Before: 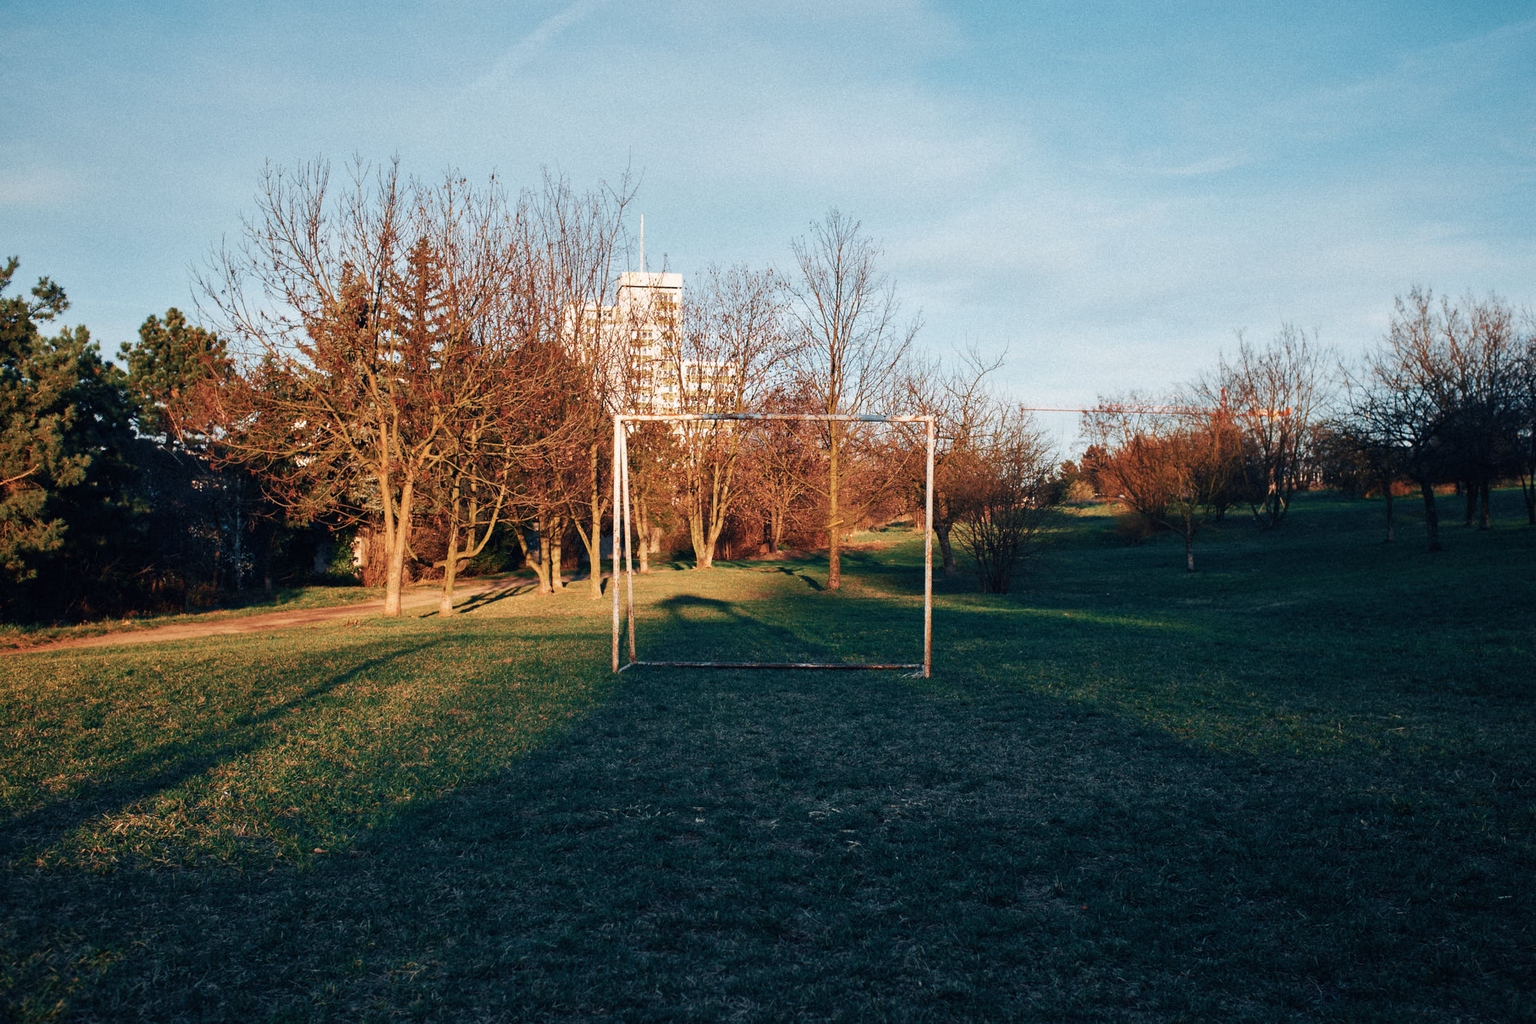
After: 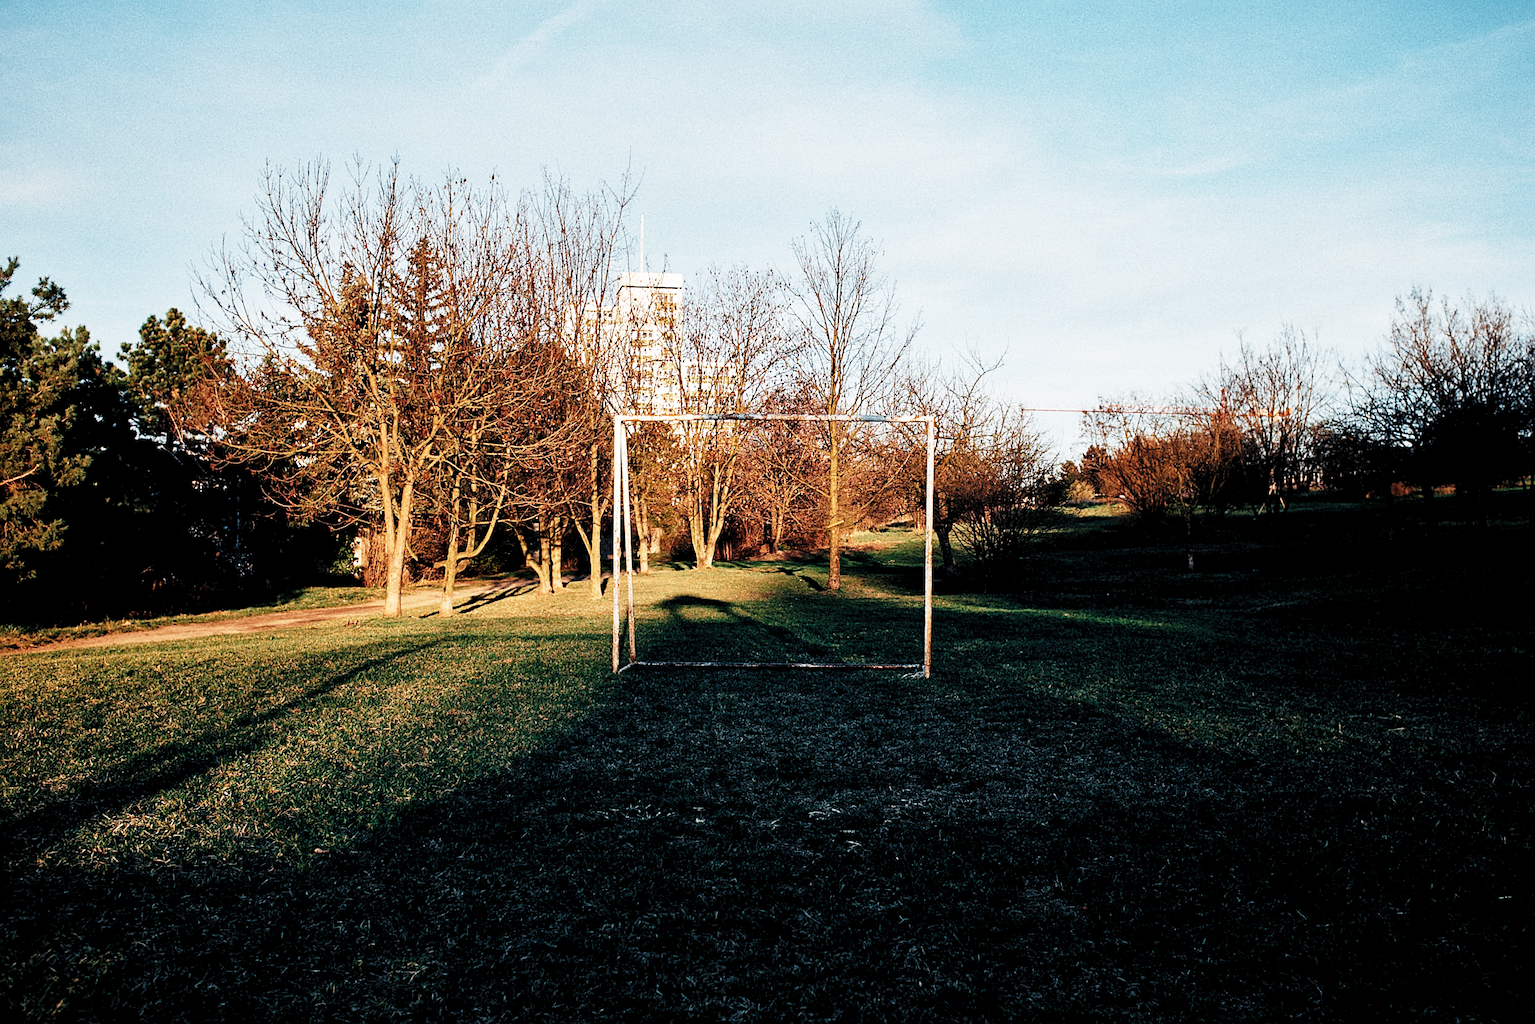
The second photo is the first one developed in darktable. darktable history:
sharpen: amount 0.582
levels: levels [0.116, 0.574, 1]
base curve: curves: ch0 [(0, 0) (0.028, 0.03) (0.121, 0.232) (0.46, 0.748) (0.859, 0.968) (1, 1)], preserve colors none
tone equalizer: on, module defaults
